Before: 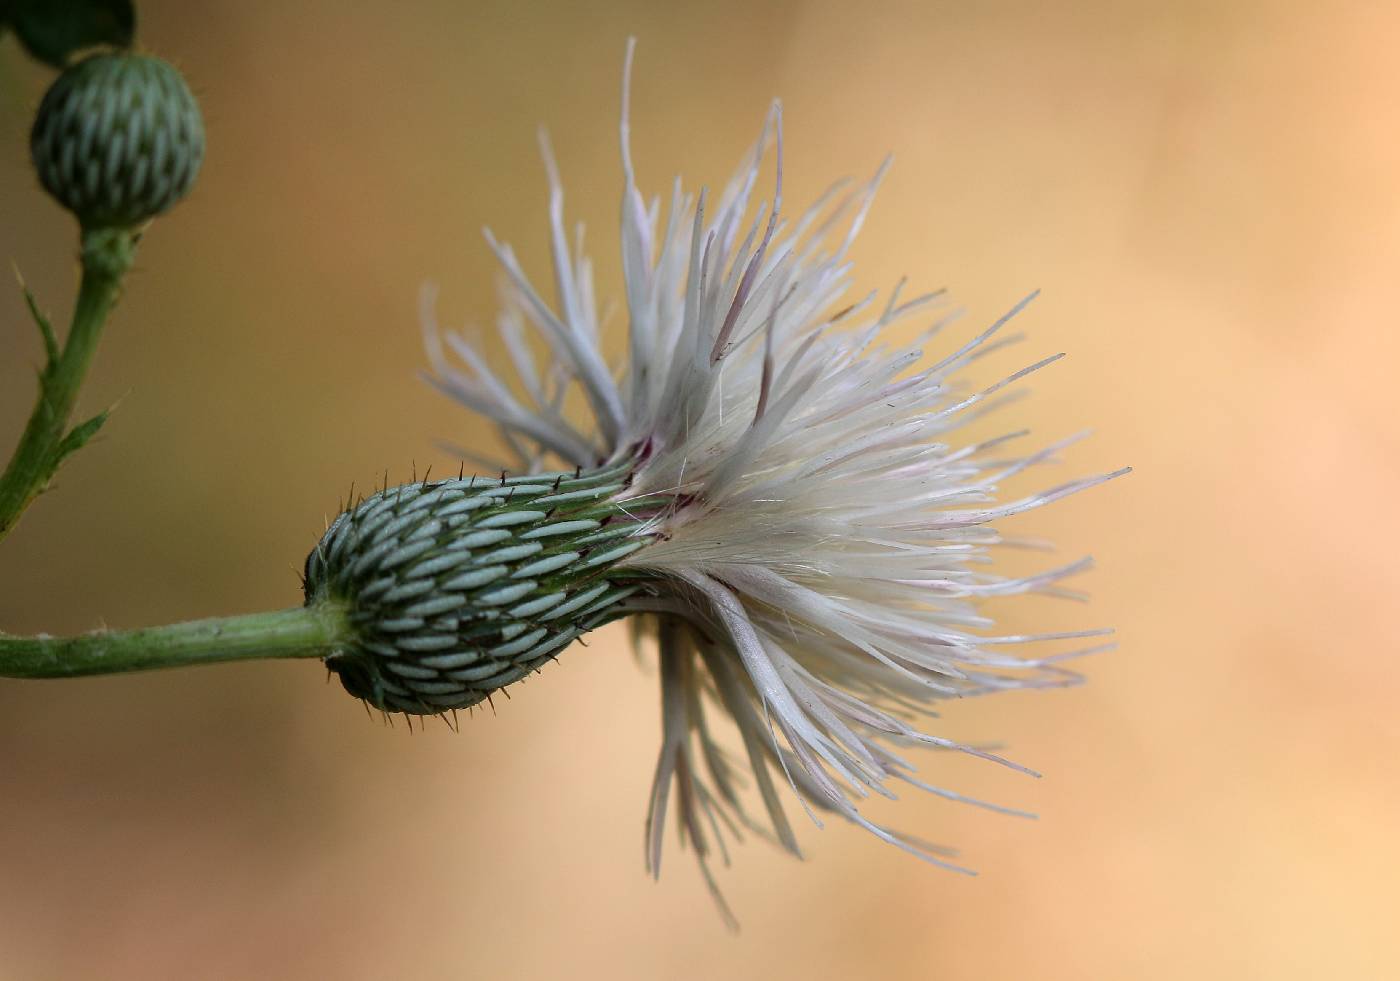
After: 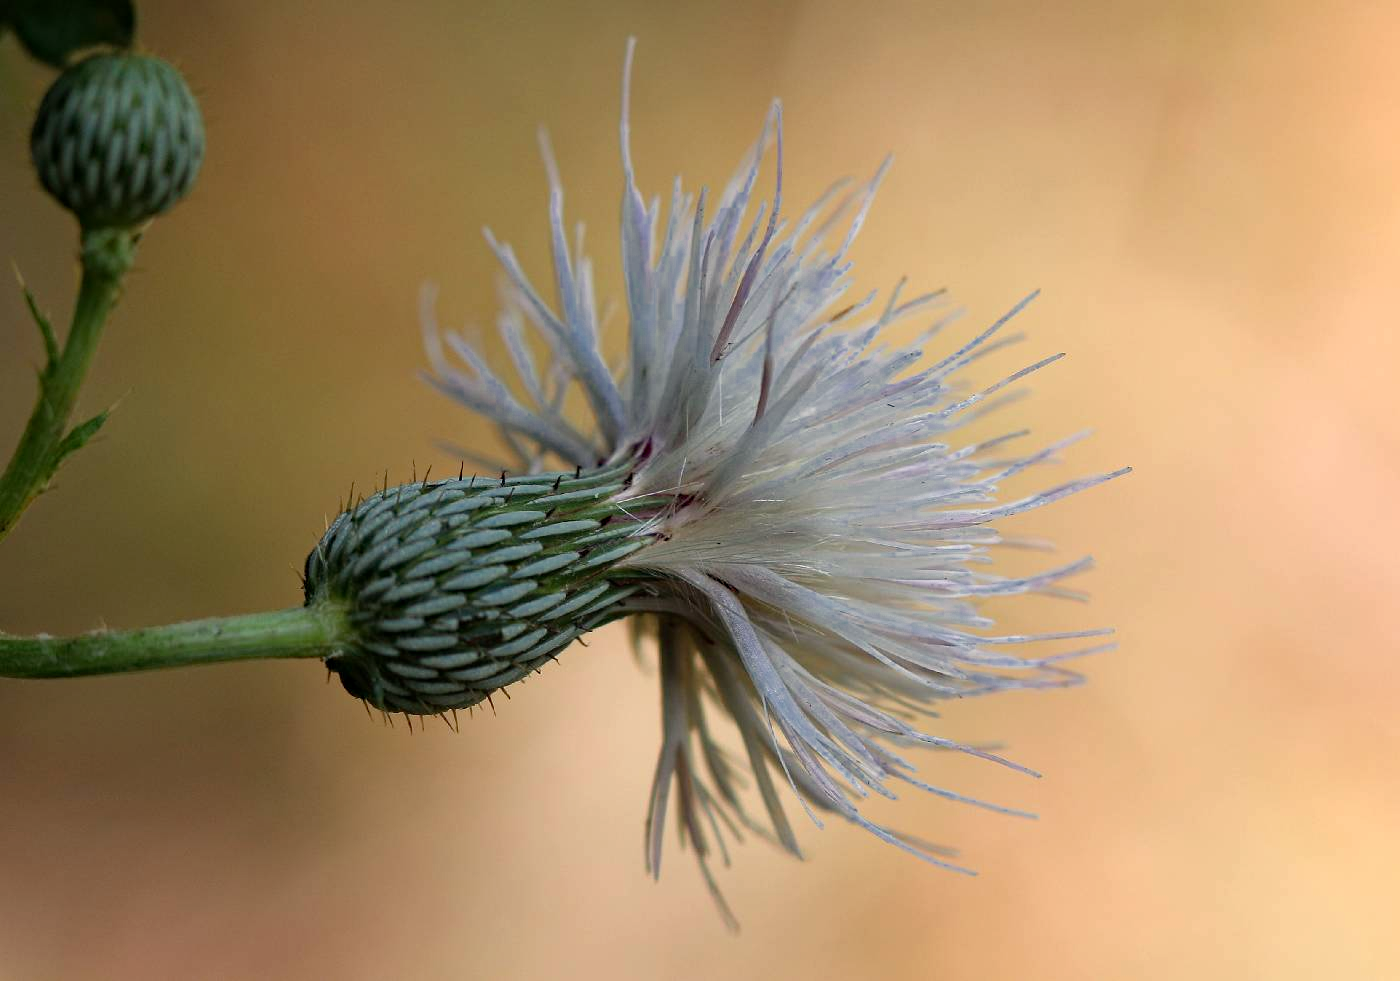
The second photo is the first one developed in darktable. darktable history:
color zones: curves: ch0 [(0, 0.497) (0.143, 0.5) (0.286, 0.5) (0.429, 0.483) (0.571, 0.116) (0.714, -0.006) (0.857, 0.28) (1, 0.497)]
haze removal: adaptive false
